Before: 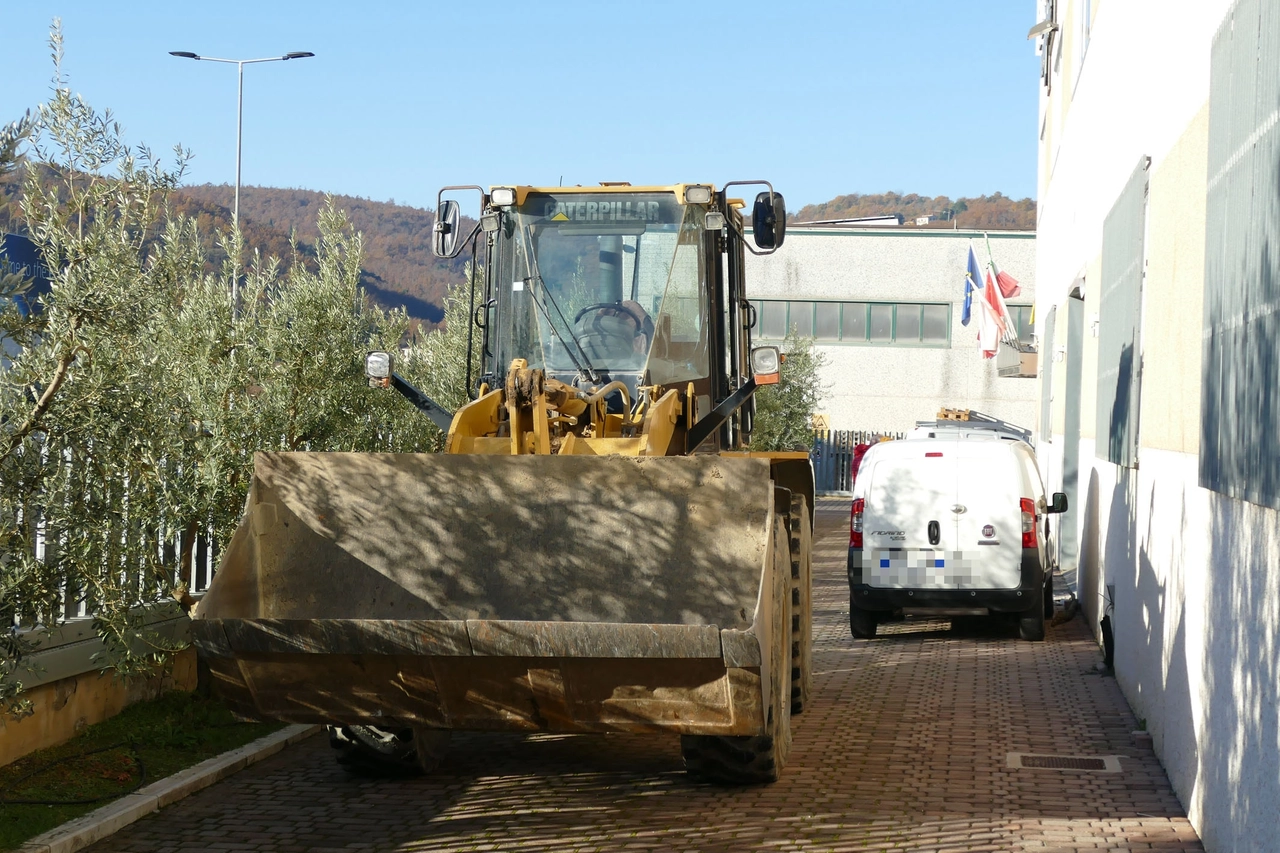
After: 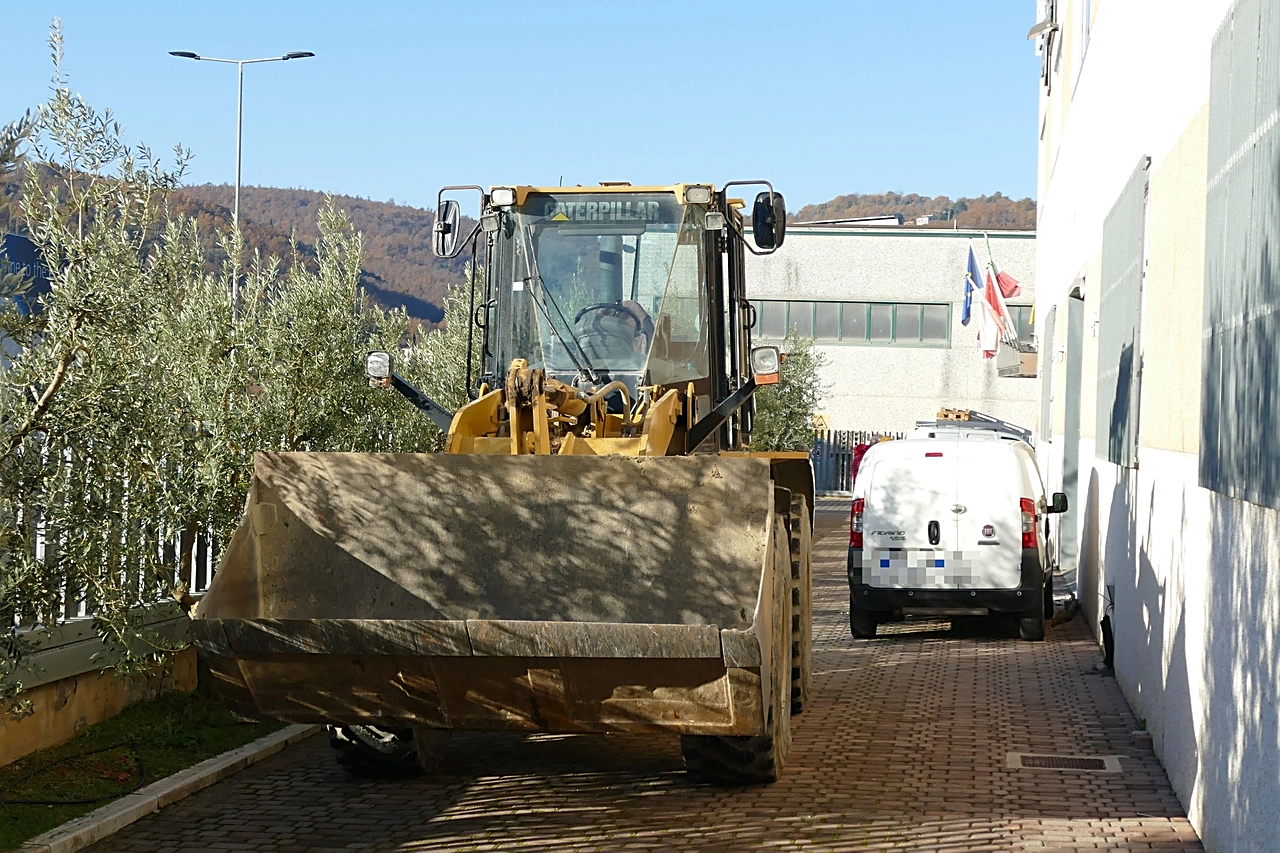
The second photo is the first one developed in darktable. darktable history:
sharpen: amount 0.58
